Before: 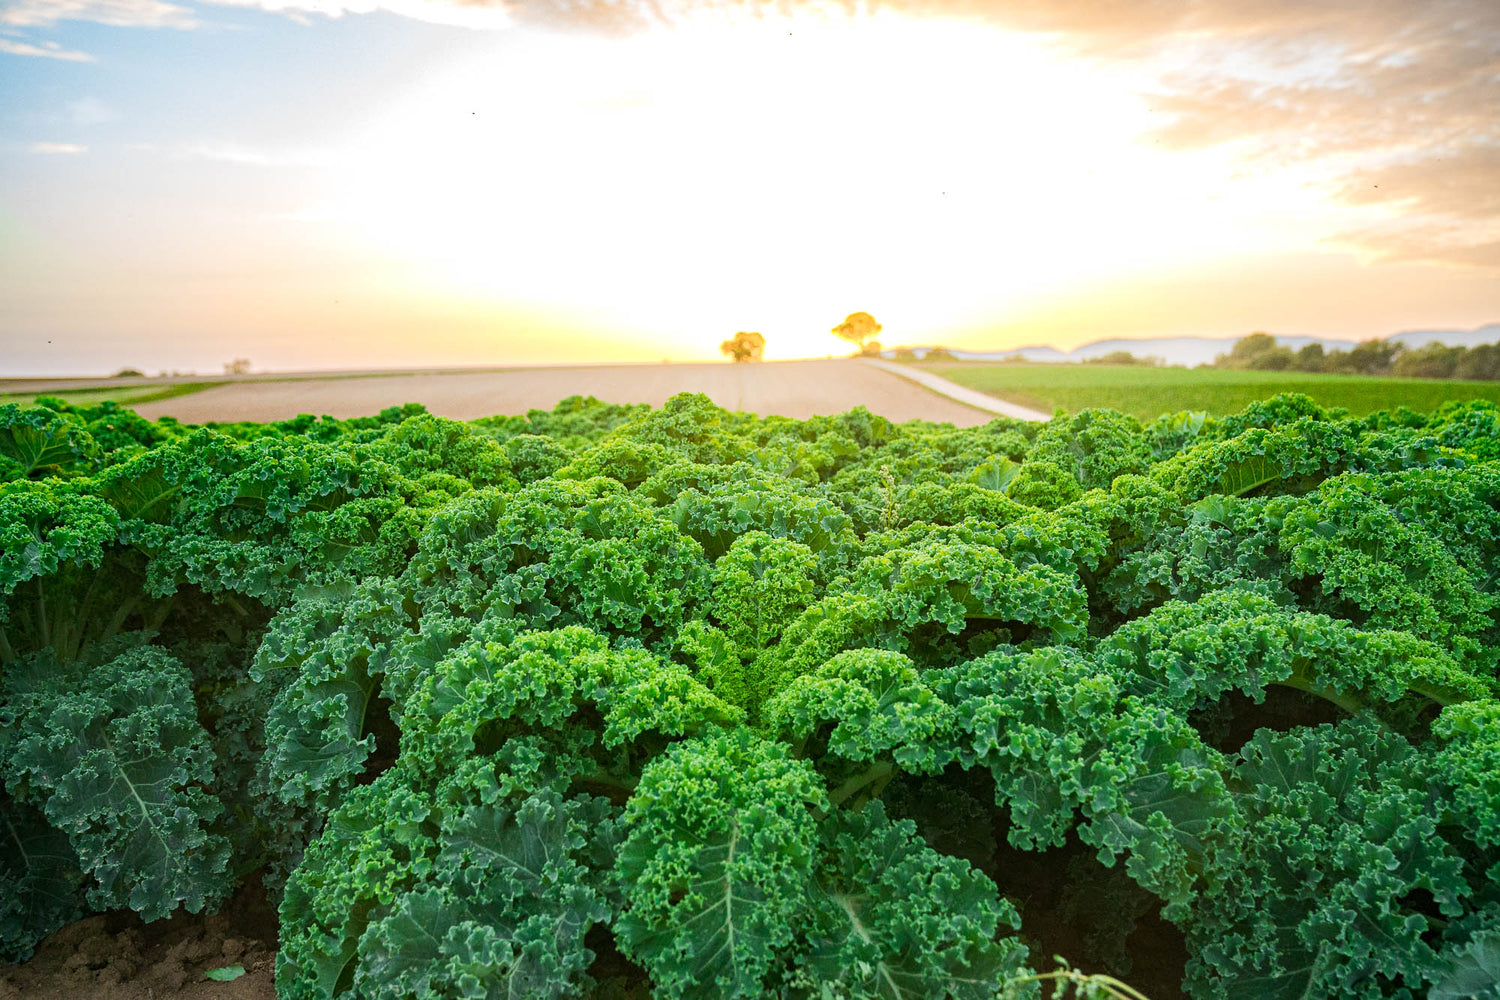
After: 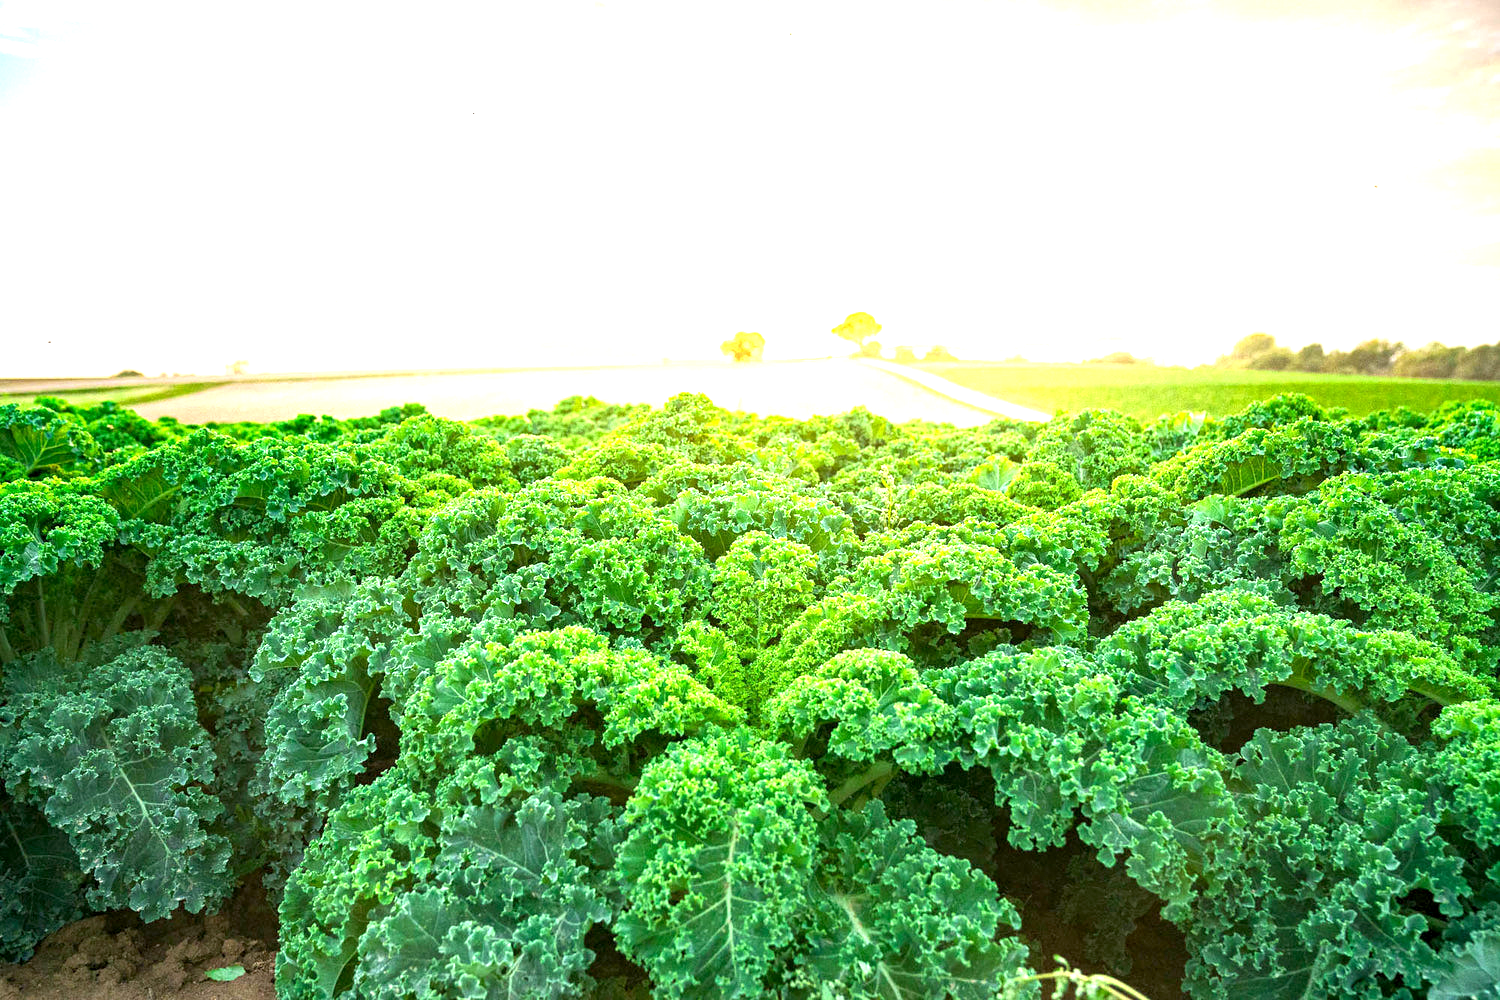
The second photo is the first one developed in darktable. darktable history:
exposure: black level correction 0.001, exposure 1.305 EV, compensate highlight preservation false
